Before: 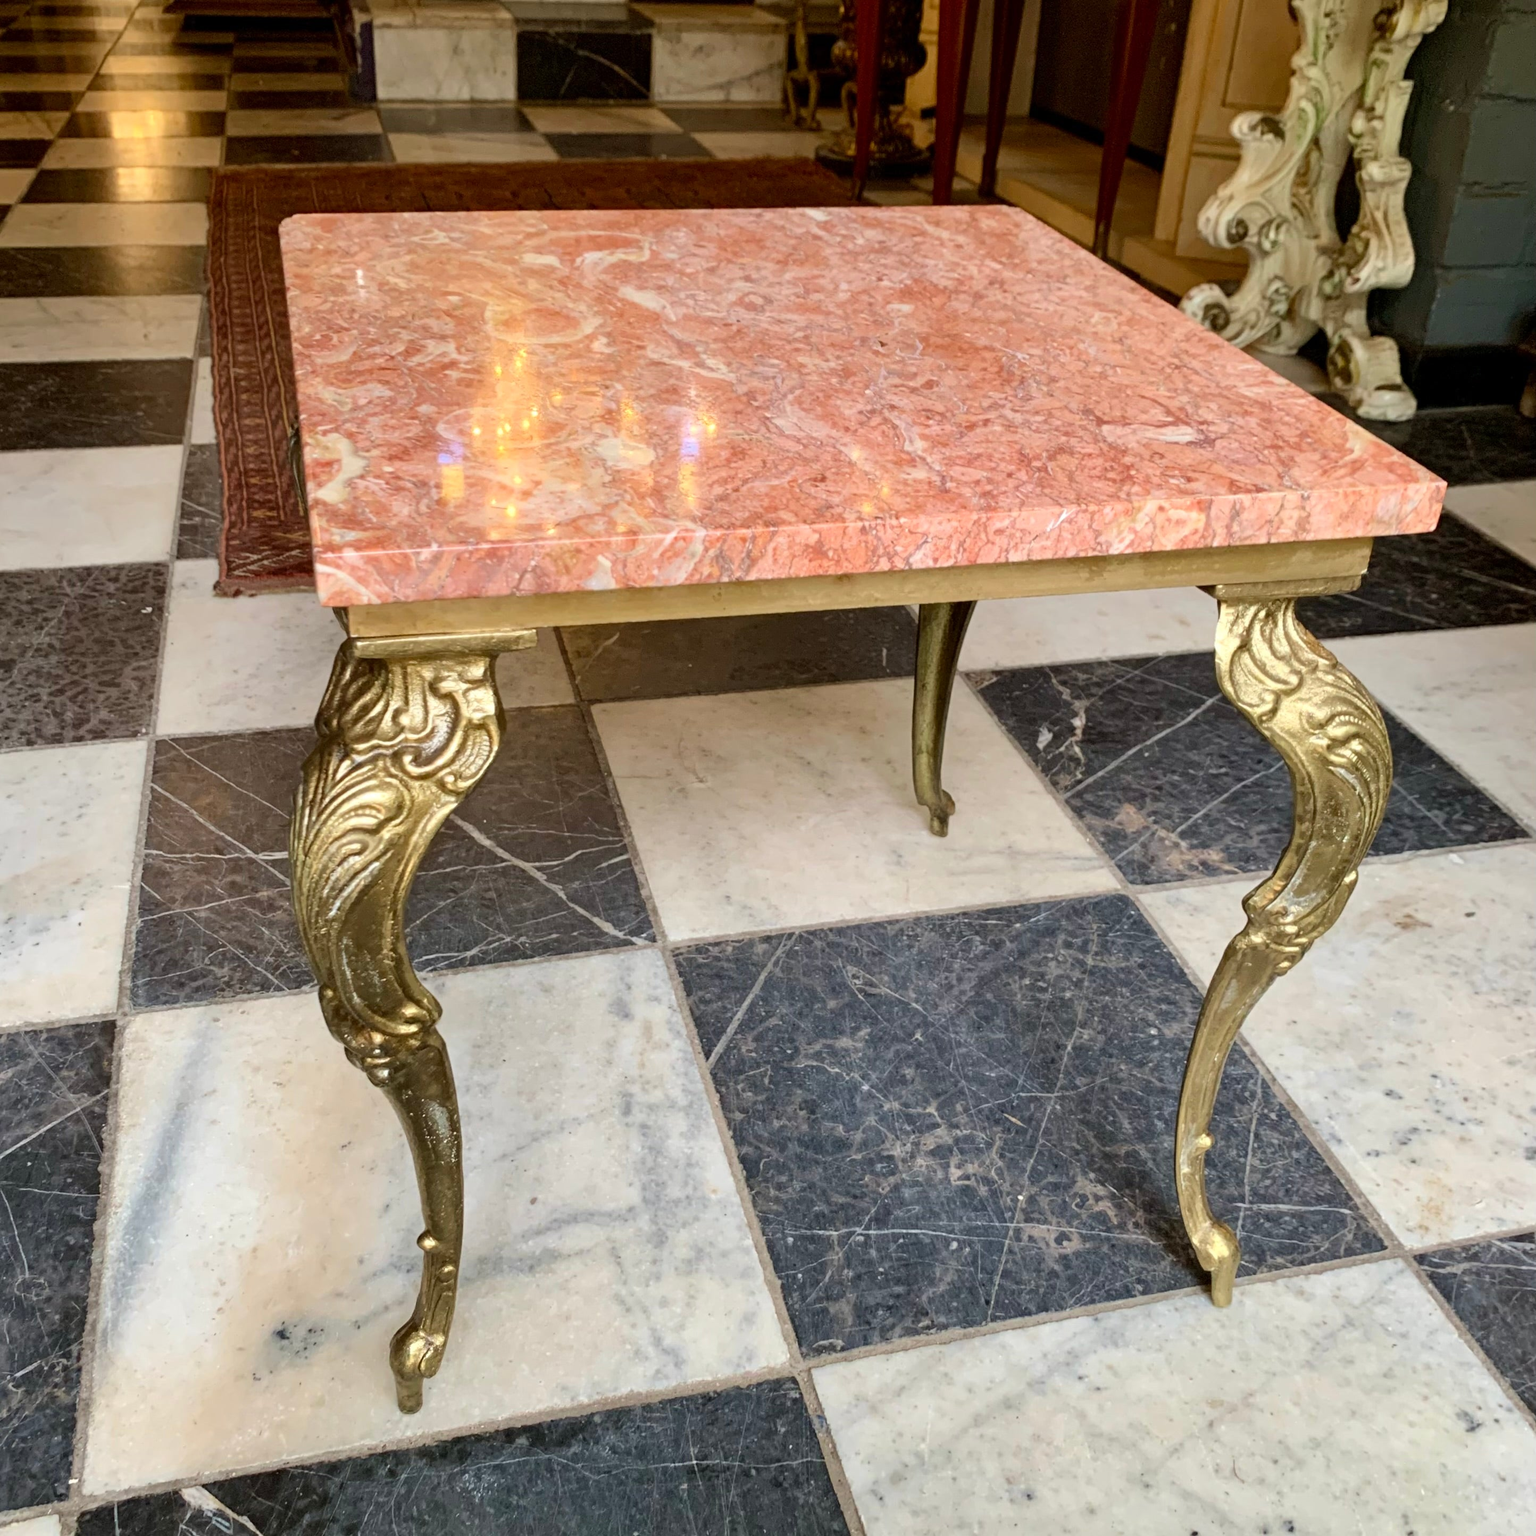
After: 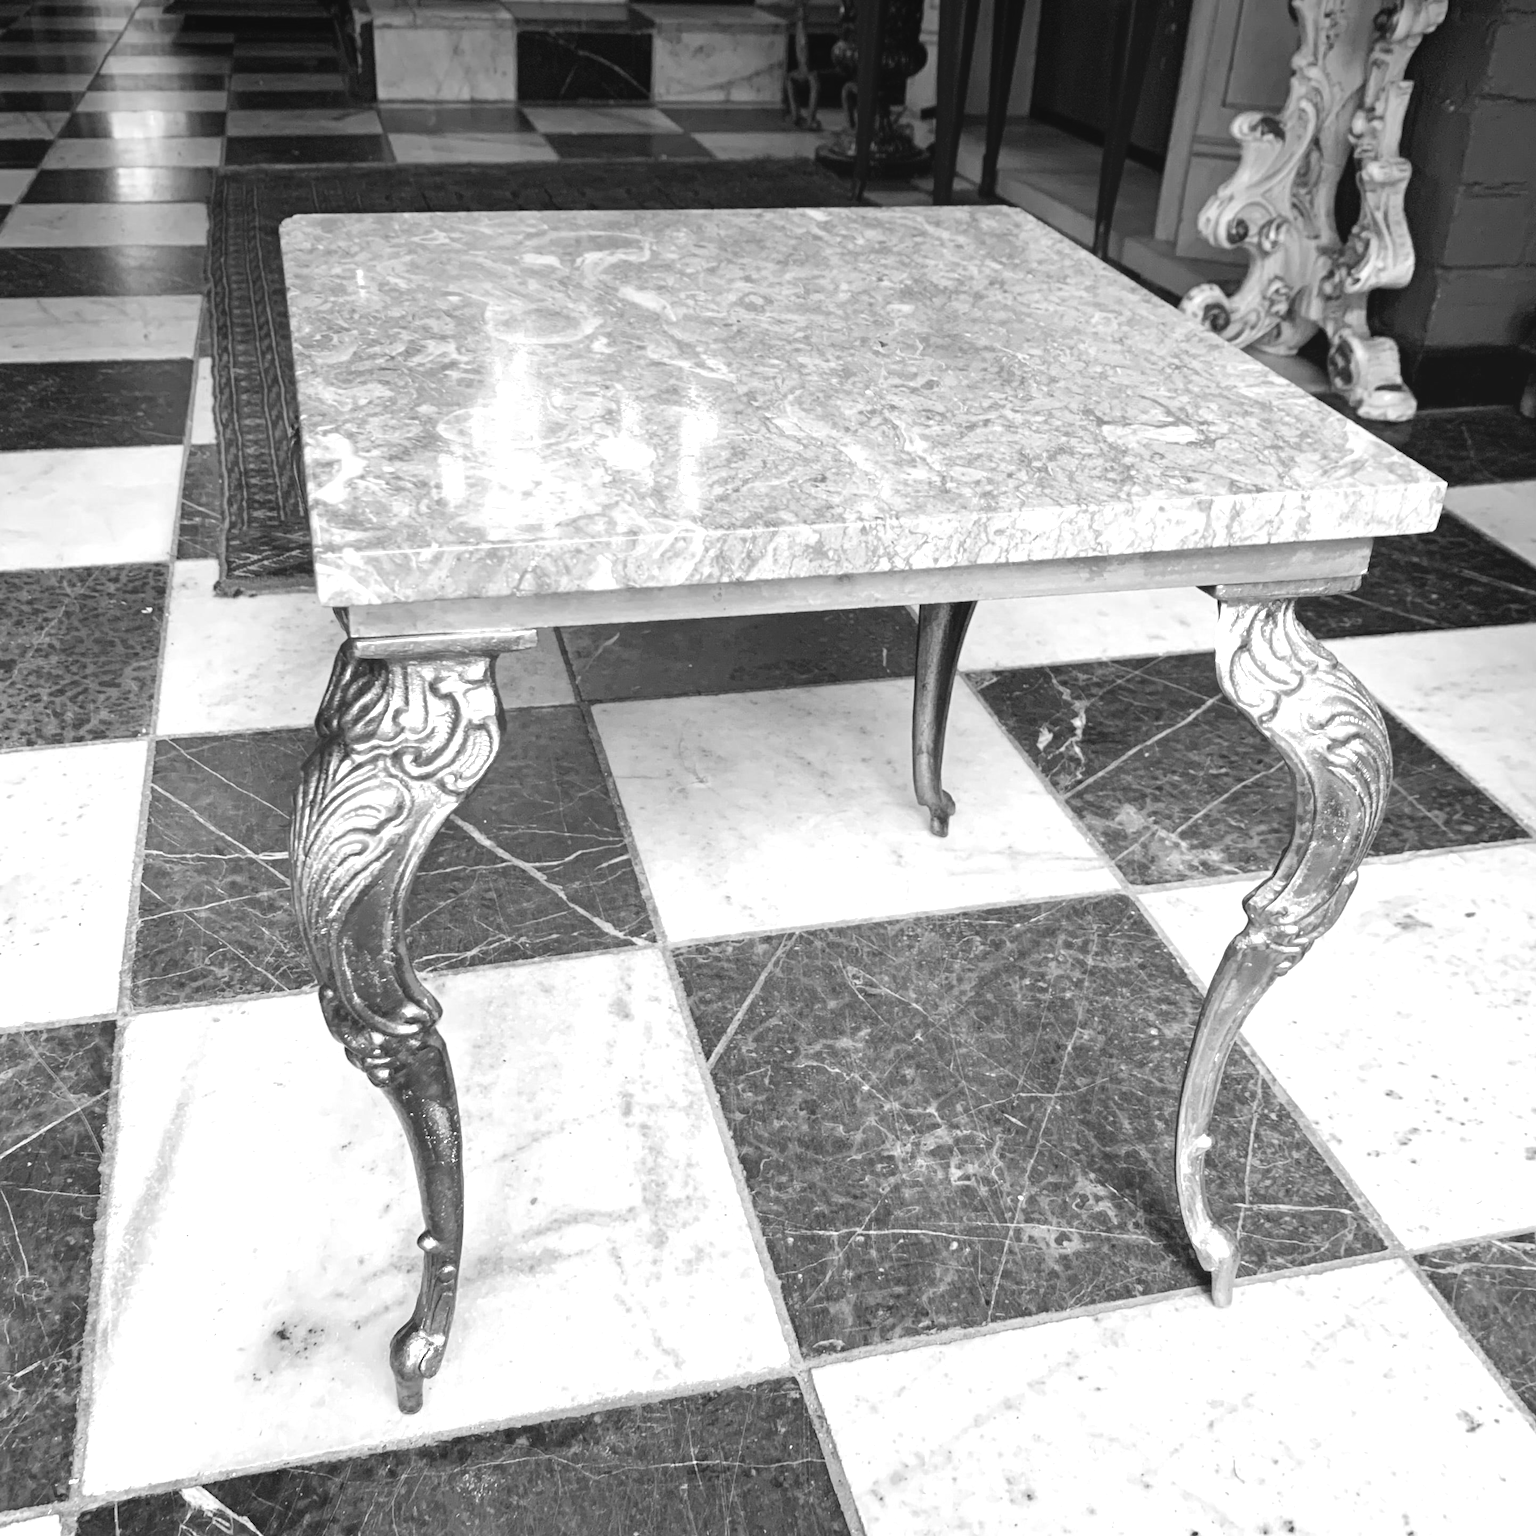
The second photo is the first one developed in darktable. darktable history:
exposure: black level correction -0.005, exposure 1.002 EV, compensate highlight preservation false
graduated density: density 2.02 EV, hardness 44%, rotation 0.374°, offset 8.21, hue 208.8°, saturation 97%
monochrome: a -71.75, b 75.82
color balance rgb: perceptual saturation grading › global saturation 35%, perceptual saturation grading › highlights -25%, perceptual saturation grading › shadows 50%
